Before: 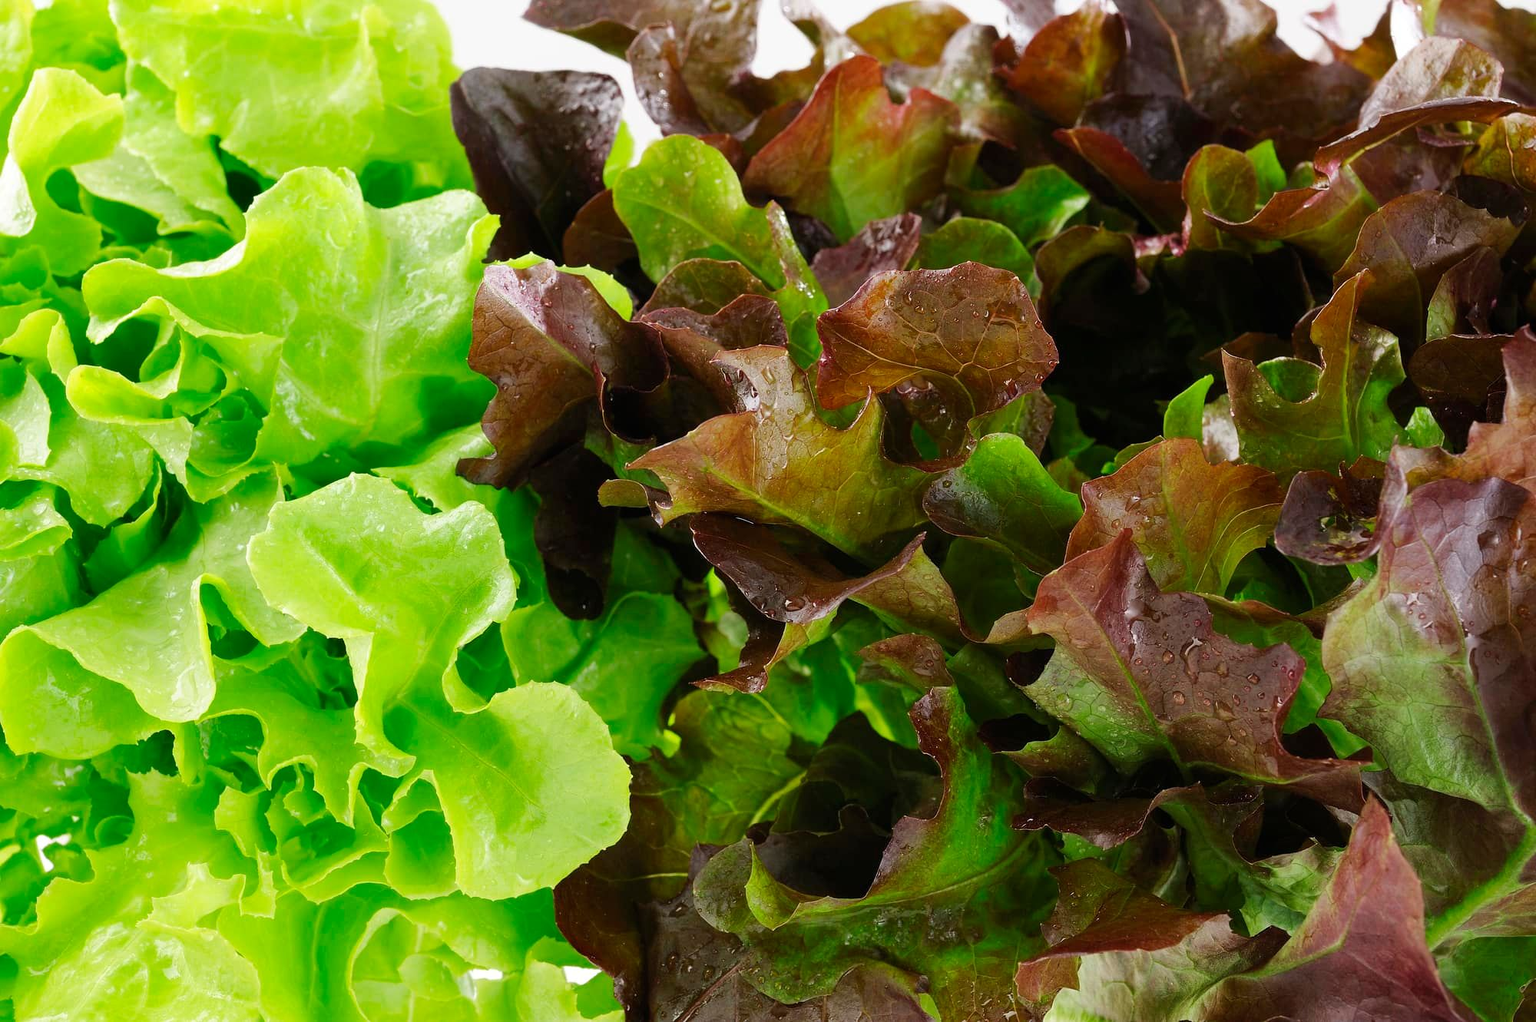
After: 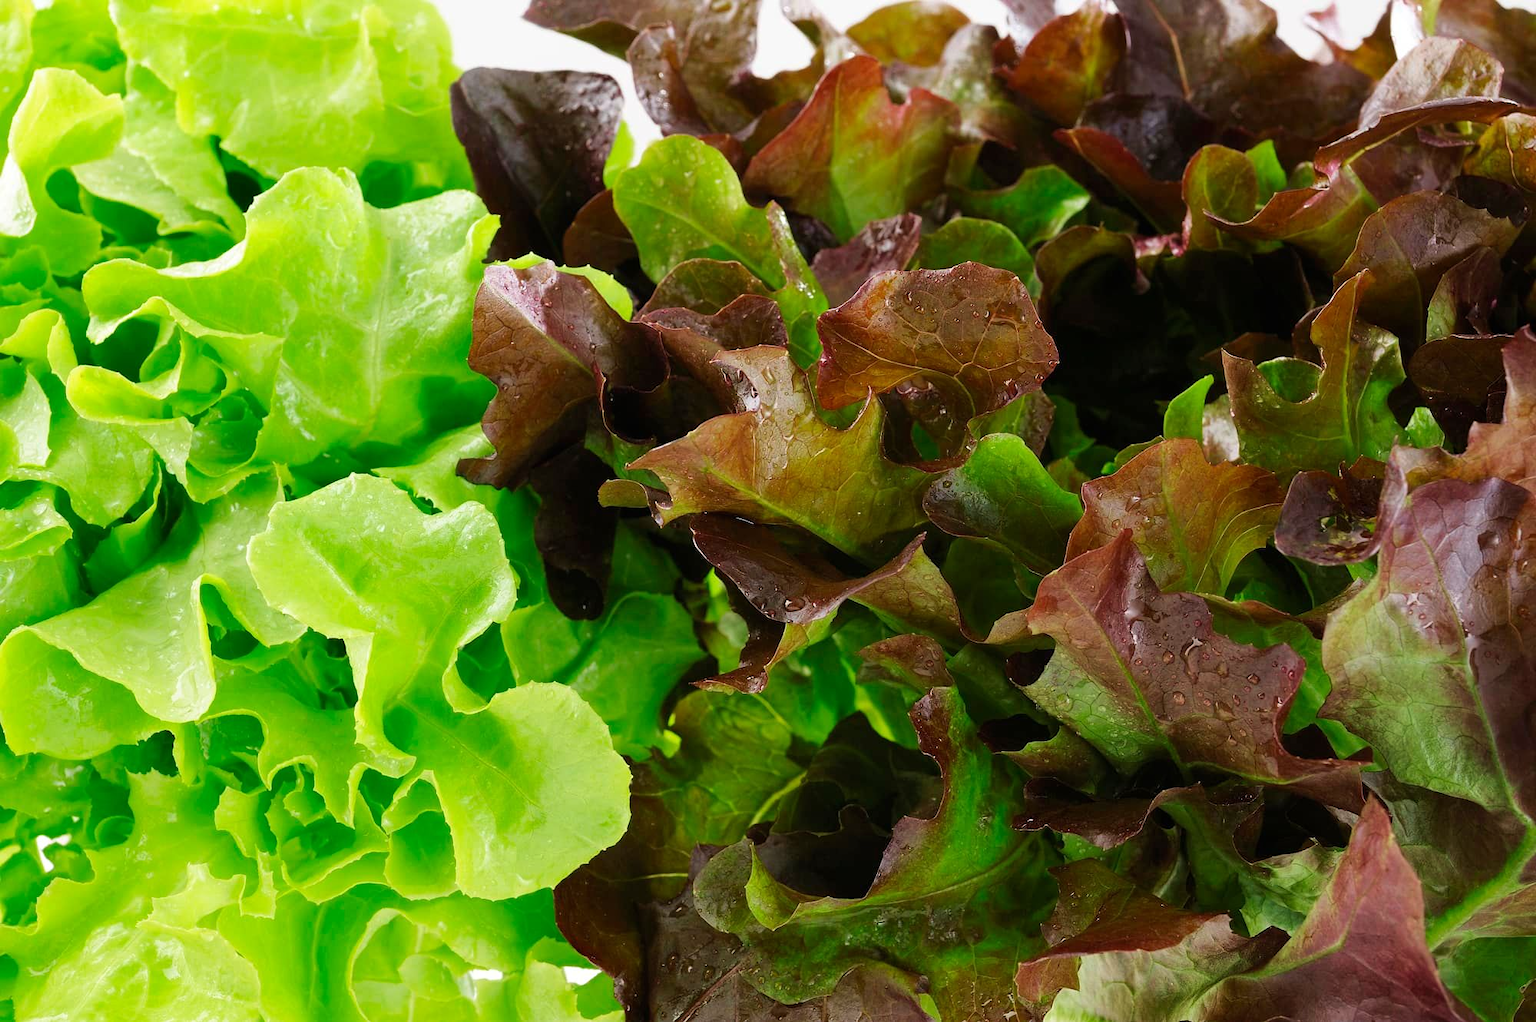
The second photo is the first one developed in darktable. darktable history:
velvia: strength 15%
